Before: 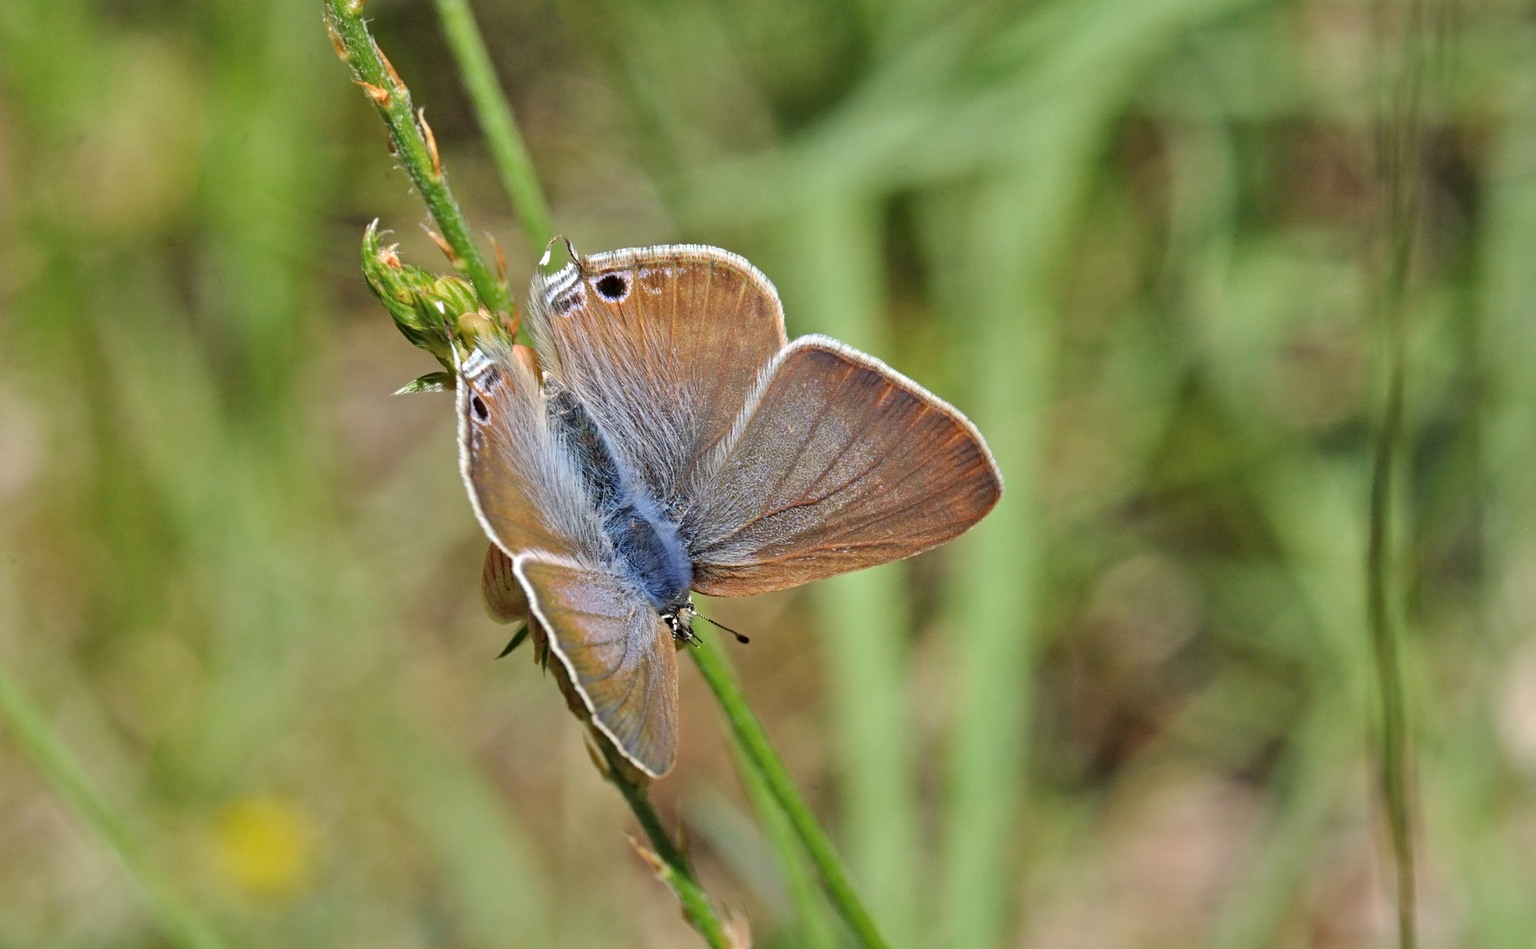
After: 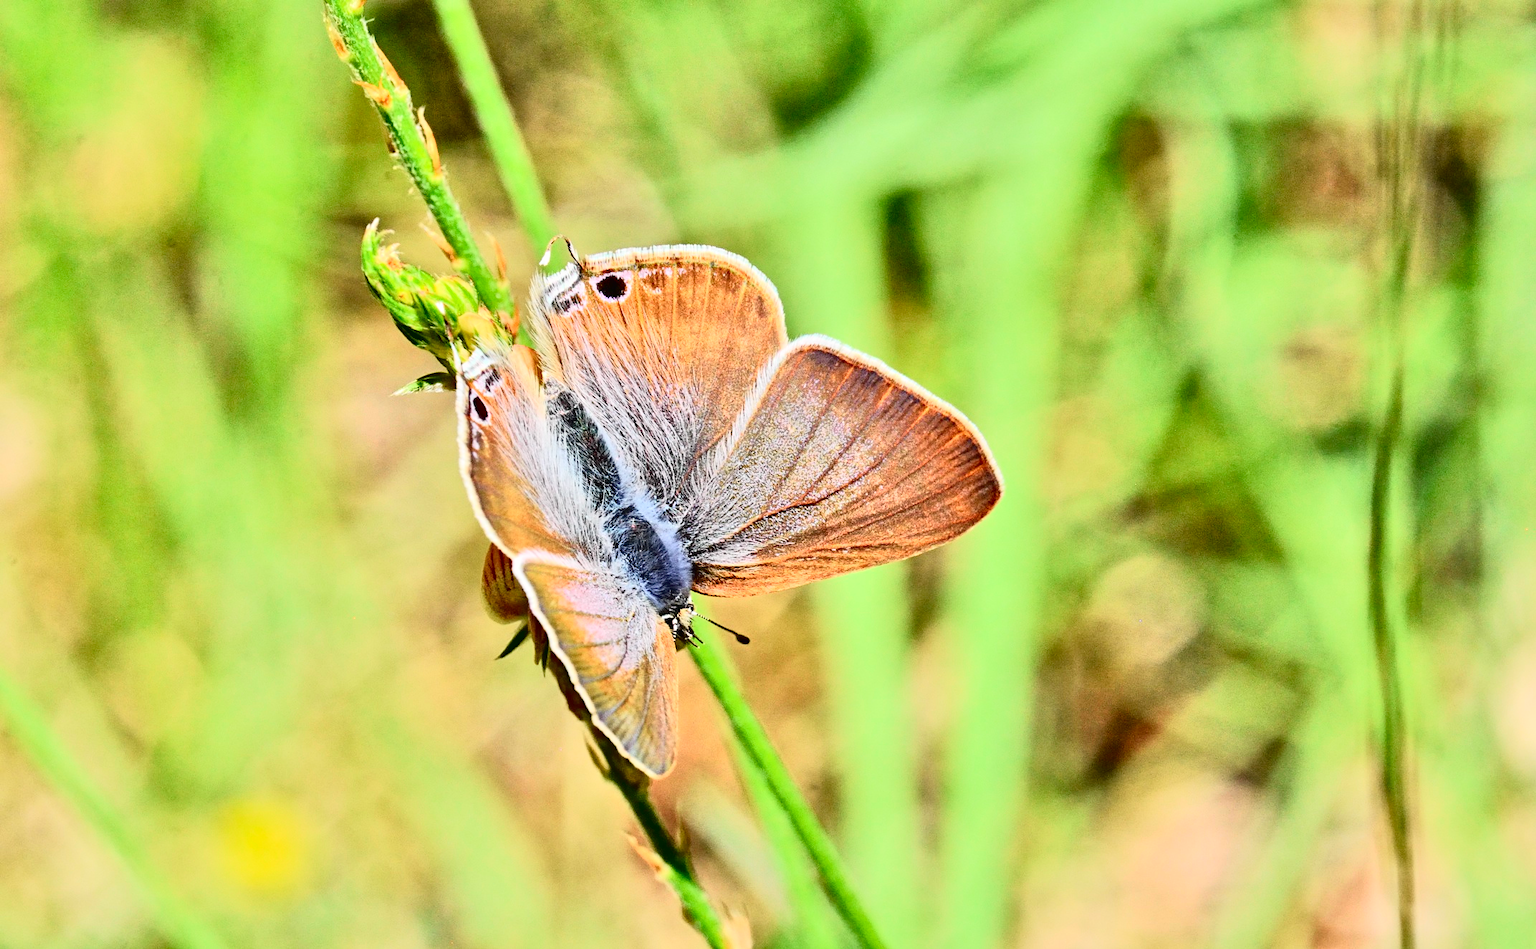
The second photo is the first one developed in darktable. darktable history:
tone curve: curves: ch0 [(0, 0.014) (0.17, 0.099) (0.398, 0.423) (0.725, 0.828) (0.872, 0.918) (1, 0.981)]; ch1 [(0, 0) (0.402, 0.36) (0.489, 0.491) (0.5, 0.503) (0.515, 0.52) (0.545, 0.572) (0.615, 0.662) (0.701, 0.725) (1, 1)]; ch2 [(0, 0) (0.42, 0.458) (0.485, 0.499) (0.503, 0.503) (0.531, 0.542) (0.561, 0.594) (0.644, 0.694) (0.717, 0.753) (1, 0.991)], color space Lab, independent channels
tone equalizer: -7 EV 0.15 EV, -6 EV 0.6 EV, -5 EV 1.15 EV, -4 EV 1.33 EV, -3 EV 1.15 EV, -2 EV 0.6 EV, -1 EV 0.15 EV, mask exposure compensation -0.5 EV
contrast brightness saturation: contrast 0.32, brightness -0.08, saturation 0.17
